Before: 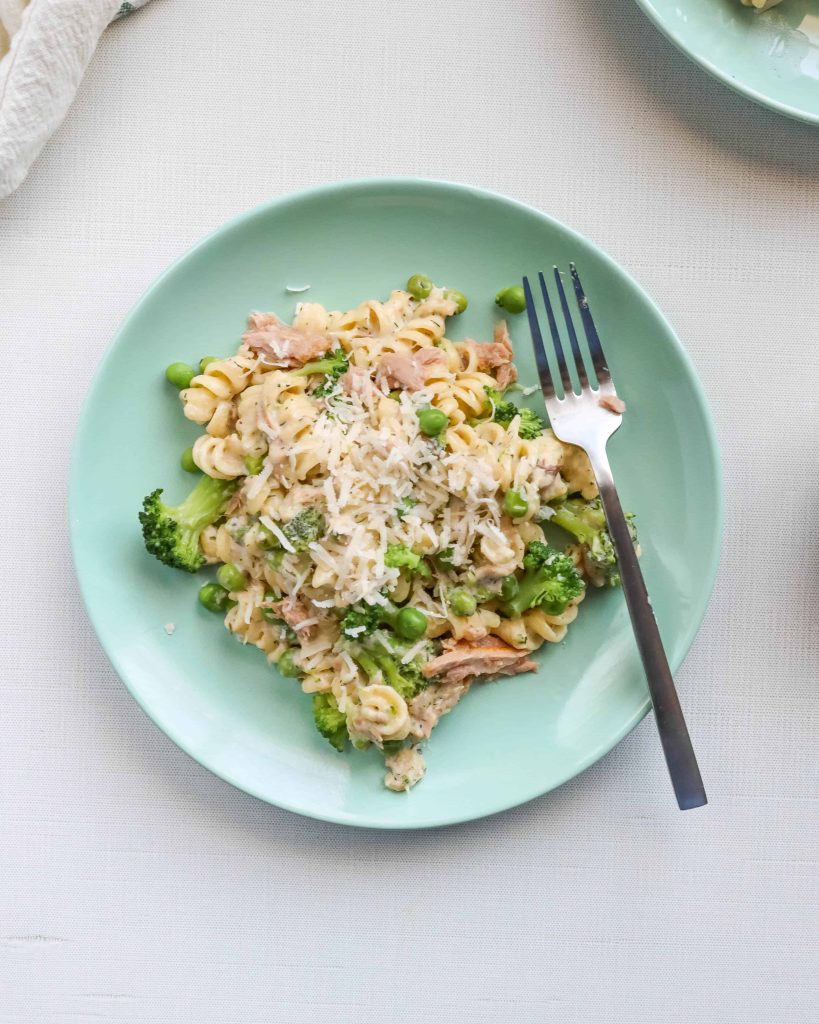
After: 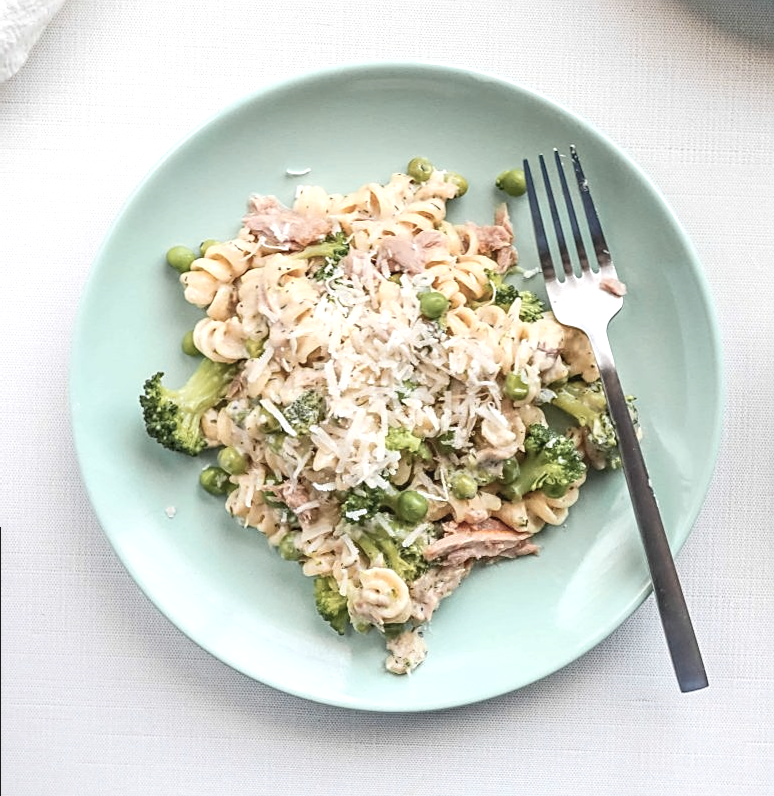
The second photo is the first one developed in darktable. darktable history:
contrast brightness saturation: contrast 0.097, saturation -0.36
crop and rotate: angle 0.089°, top 11.503%, right 5.677%, bottom 10.843%
color zones: curves: ch1 [(0.309, 0.524) (0.41, 0.329) (0.508, 0.509)]; ch2 [(0.25, 0.457) (0.75, 0.5)]
tone equalizer: -8 EV -0.385 EV, -7 EV -0.426 EV, -6 EV -0.323 EV, -5 EV -0.195 EV, -3 EV 0.223 EV, -2 EV 0.319 EV, -1 EV 0.406 EV, +0 EV 0.407 EV, smoothing diameter 24.96%, edges refinement/feathering 8.97, preserve details guided filter
exposure: exposure -0.04 EV, compensate highlight preservation false
local contrast: detail 109%
sharpen: on, module defaults
